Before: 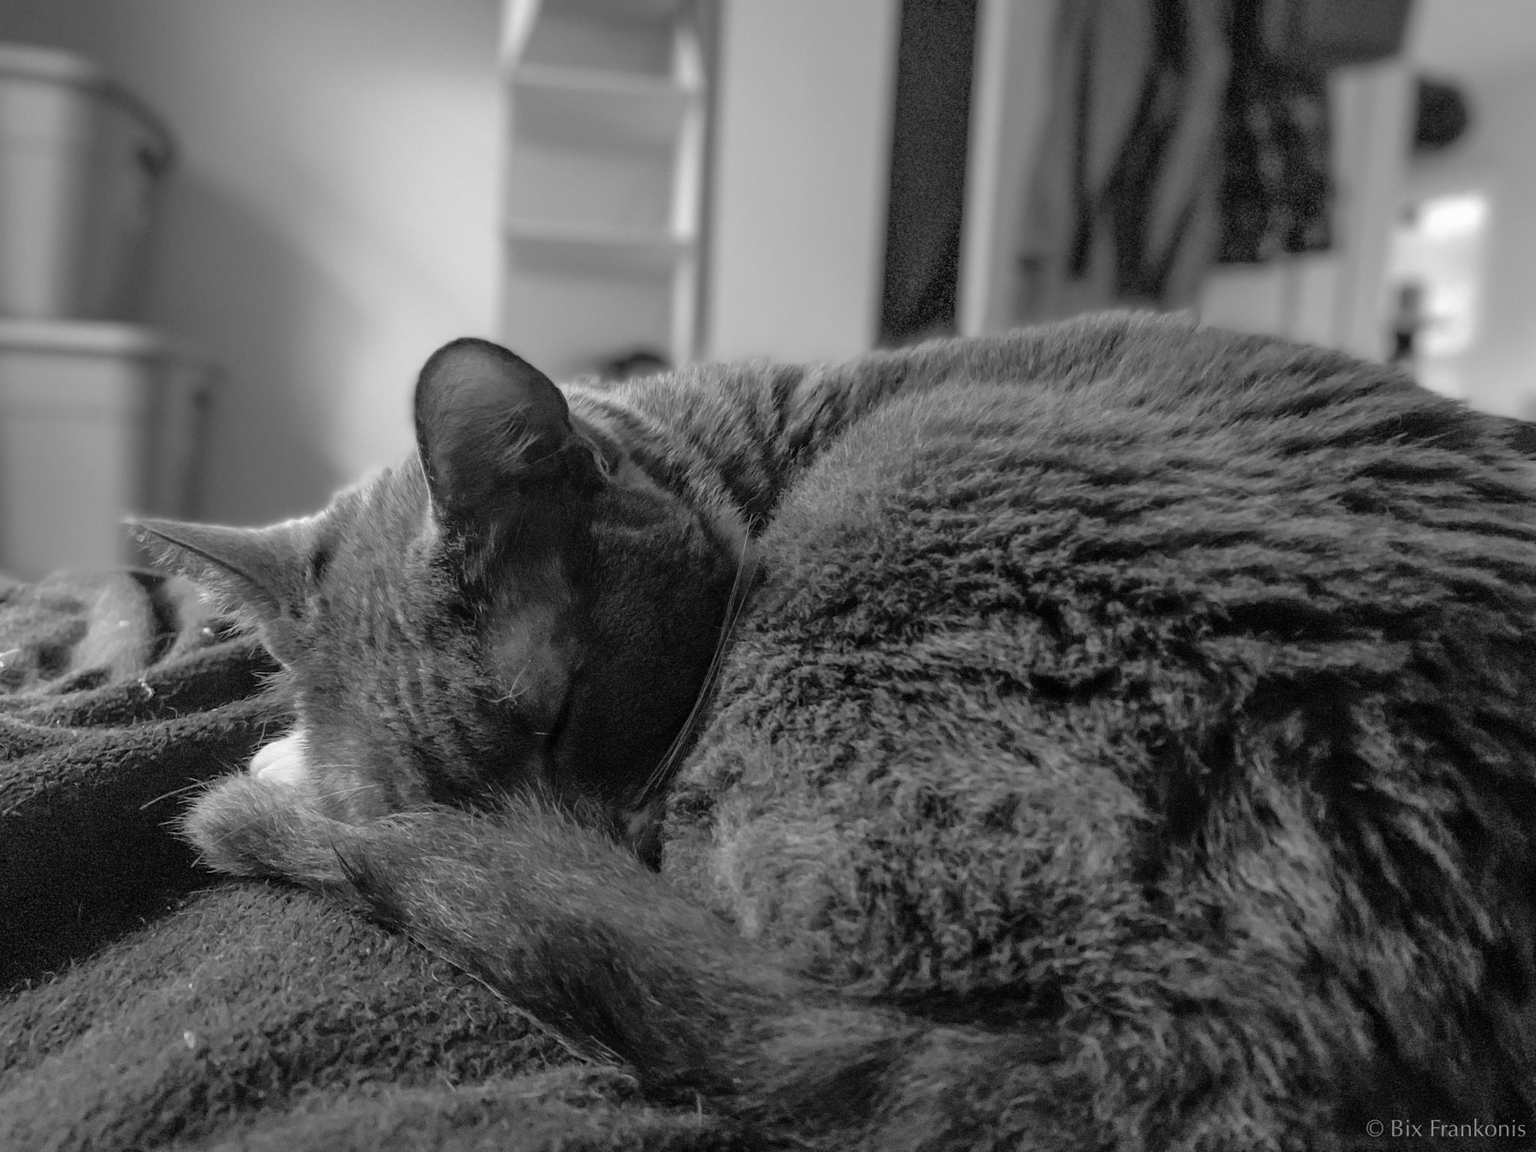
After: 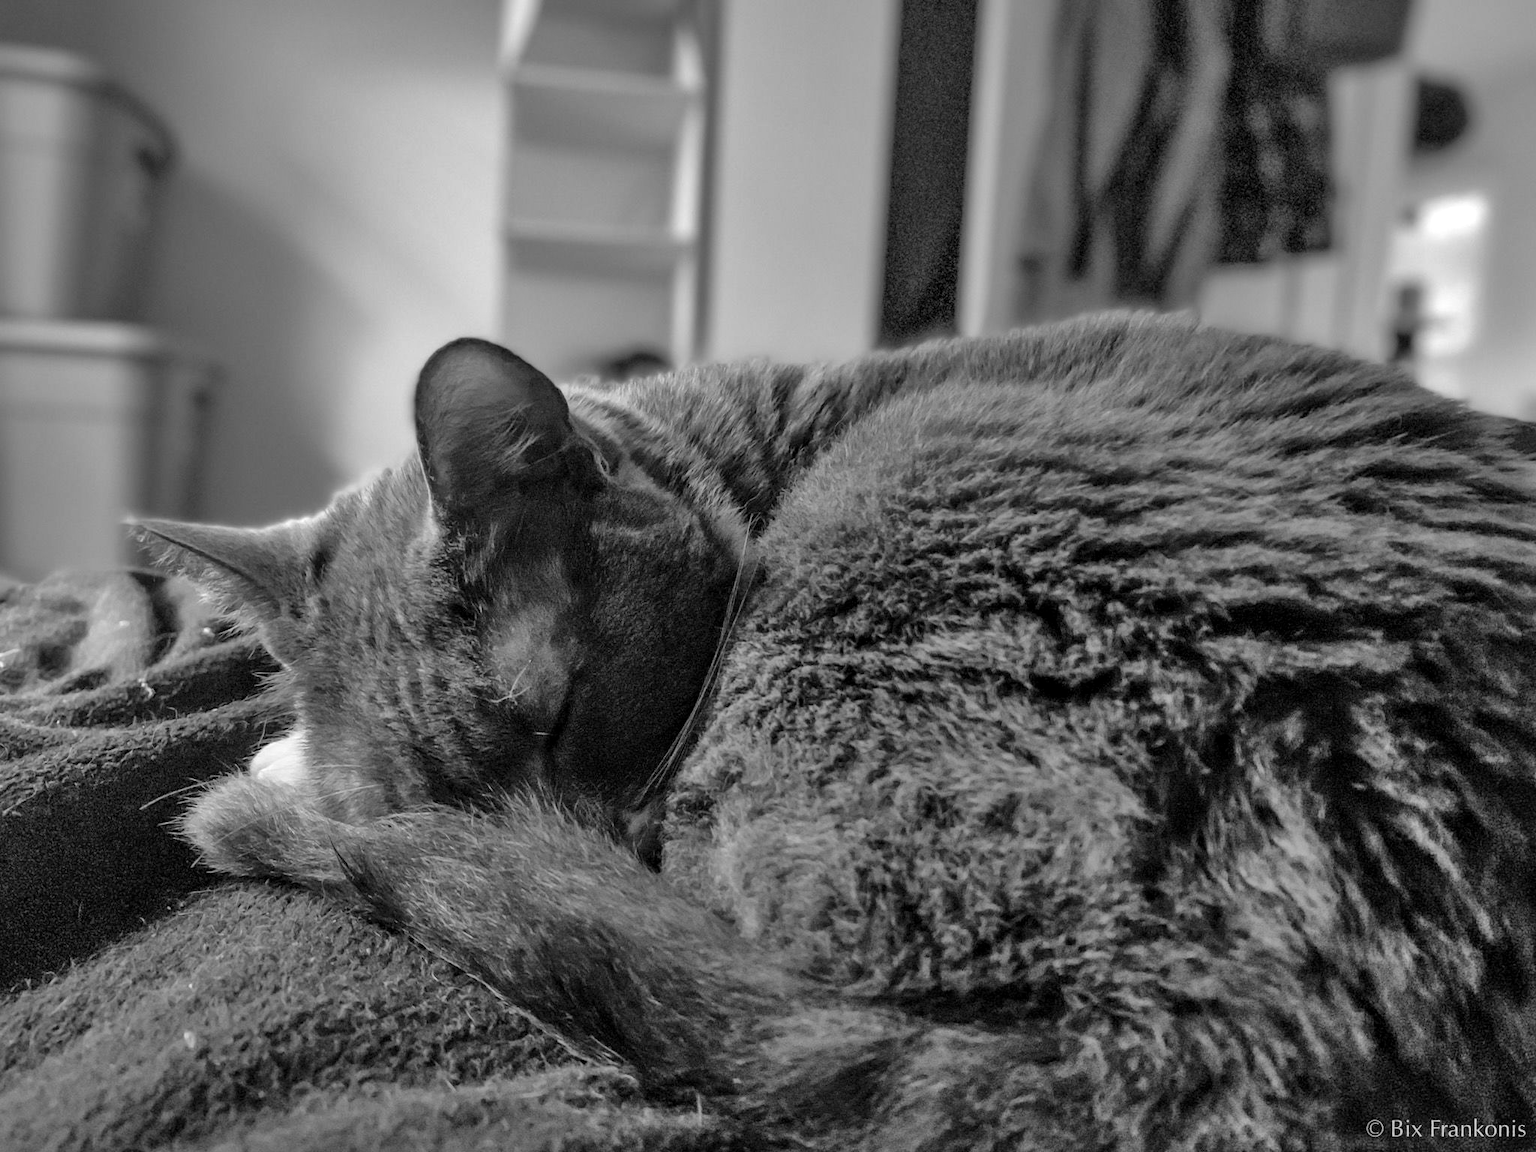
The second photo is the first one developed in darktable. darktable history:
local contrast: mode bilateral grid, contrast 25, coarseness 50, detail 123%, midtone range 0.2
shadows and highlights: low approximation 0.01, soften with gaussian
